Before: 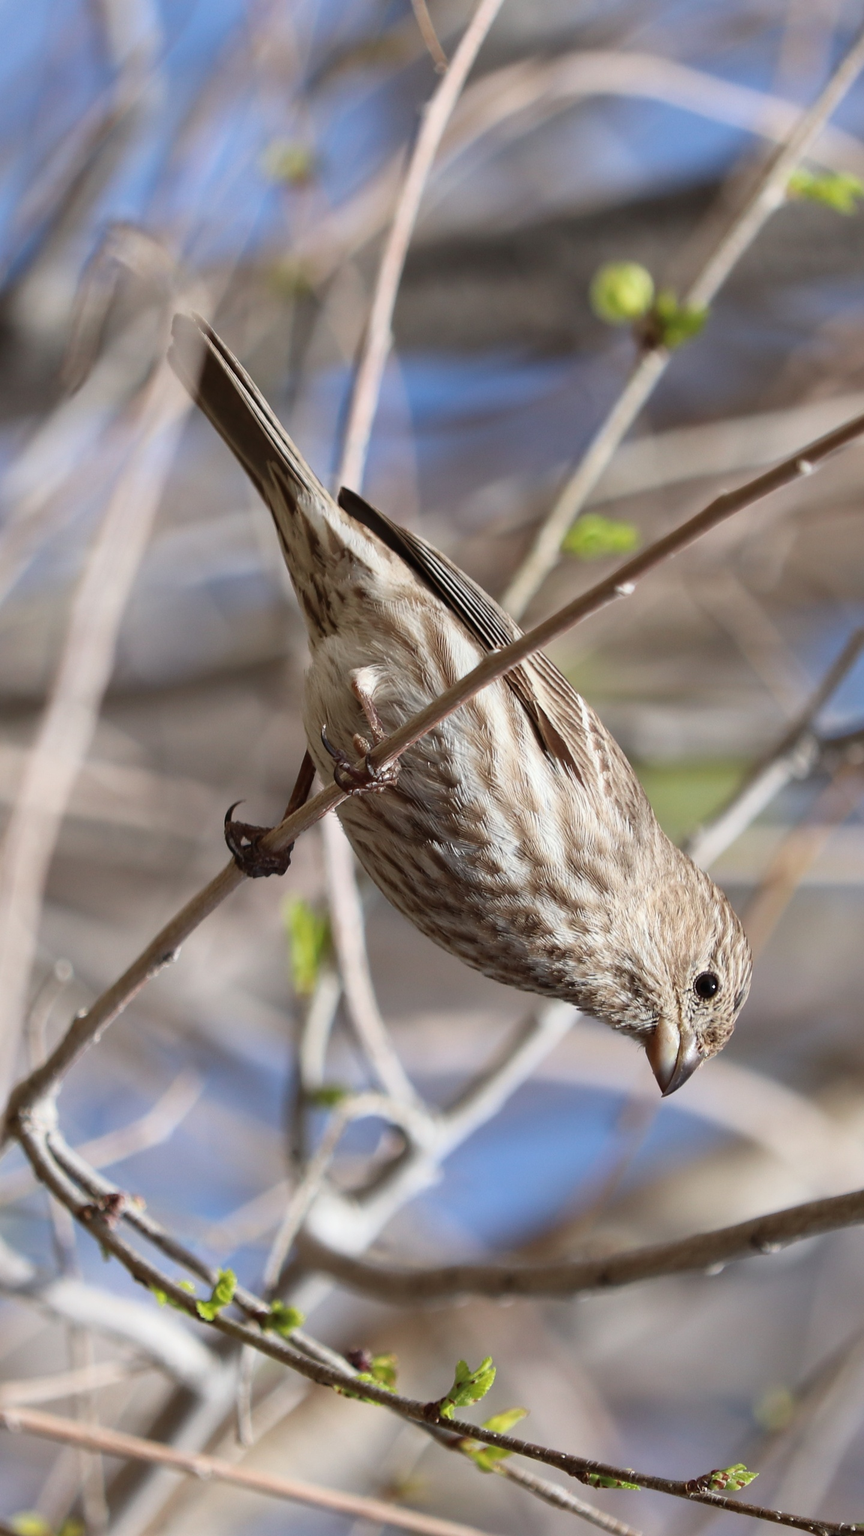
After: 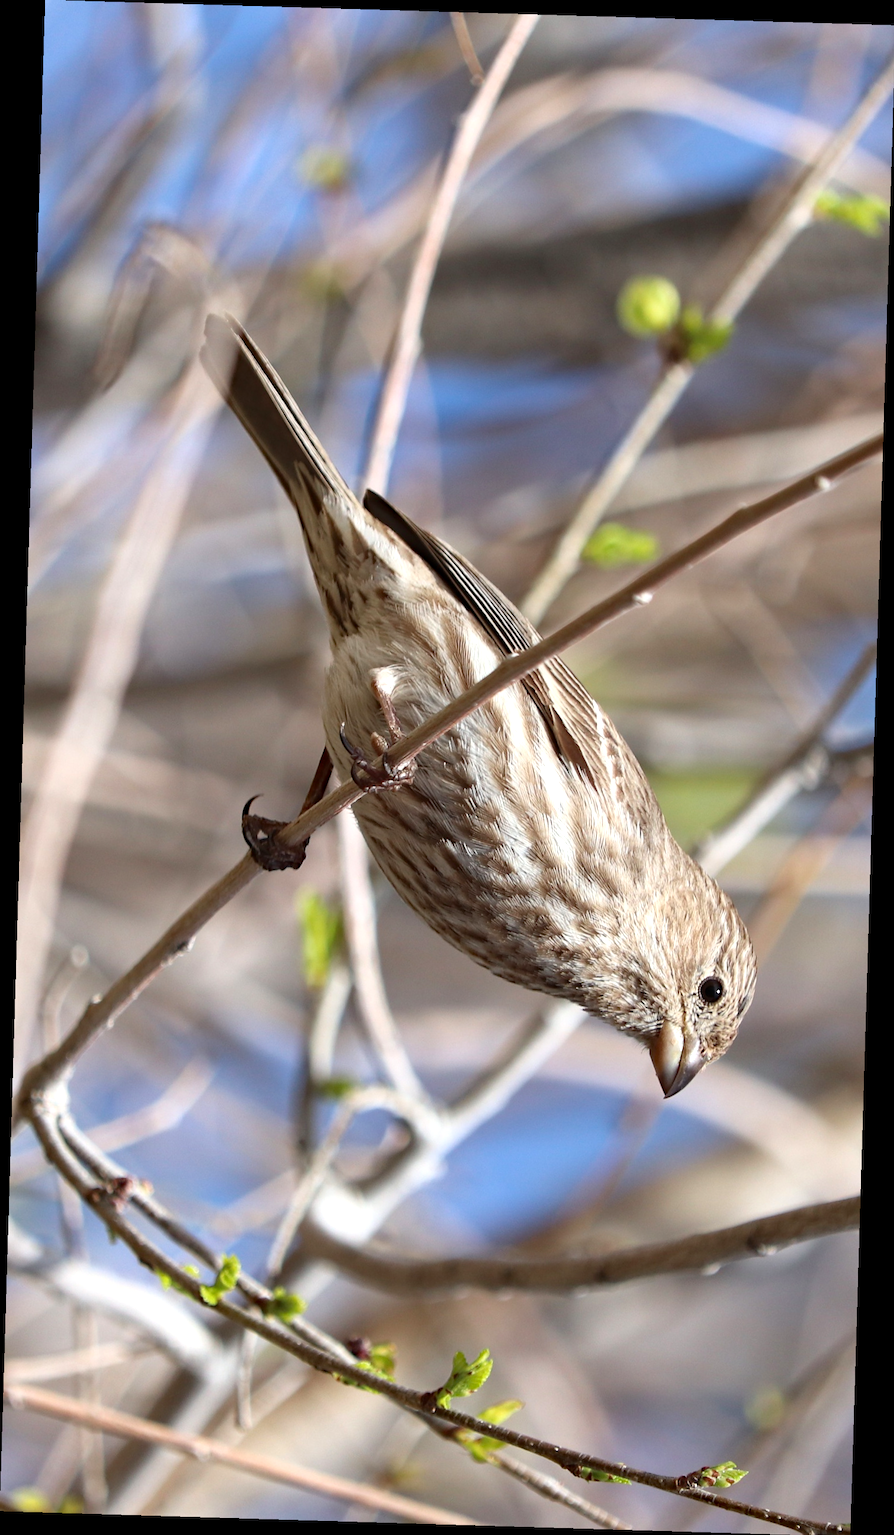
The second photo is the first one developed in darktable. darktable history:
rotate and perspective: rotation 1.72°, automatic cropping off
exposure: exposure 0.4 EV, compensate highlight preservation false
haze removal: compatibility mode true, adaptive false
